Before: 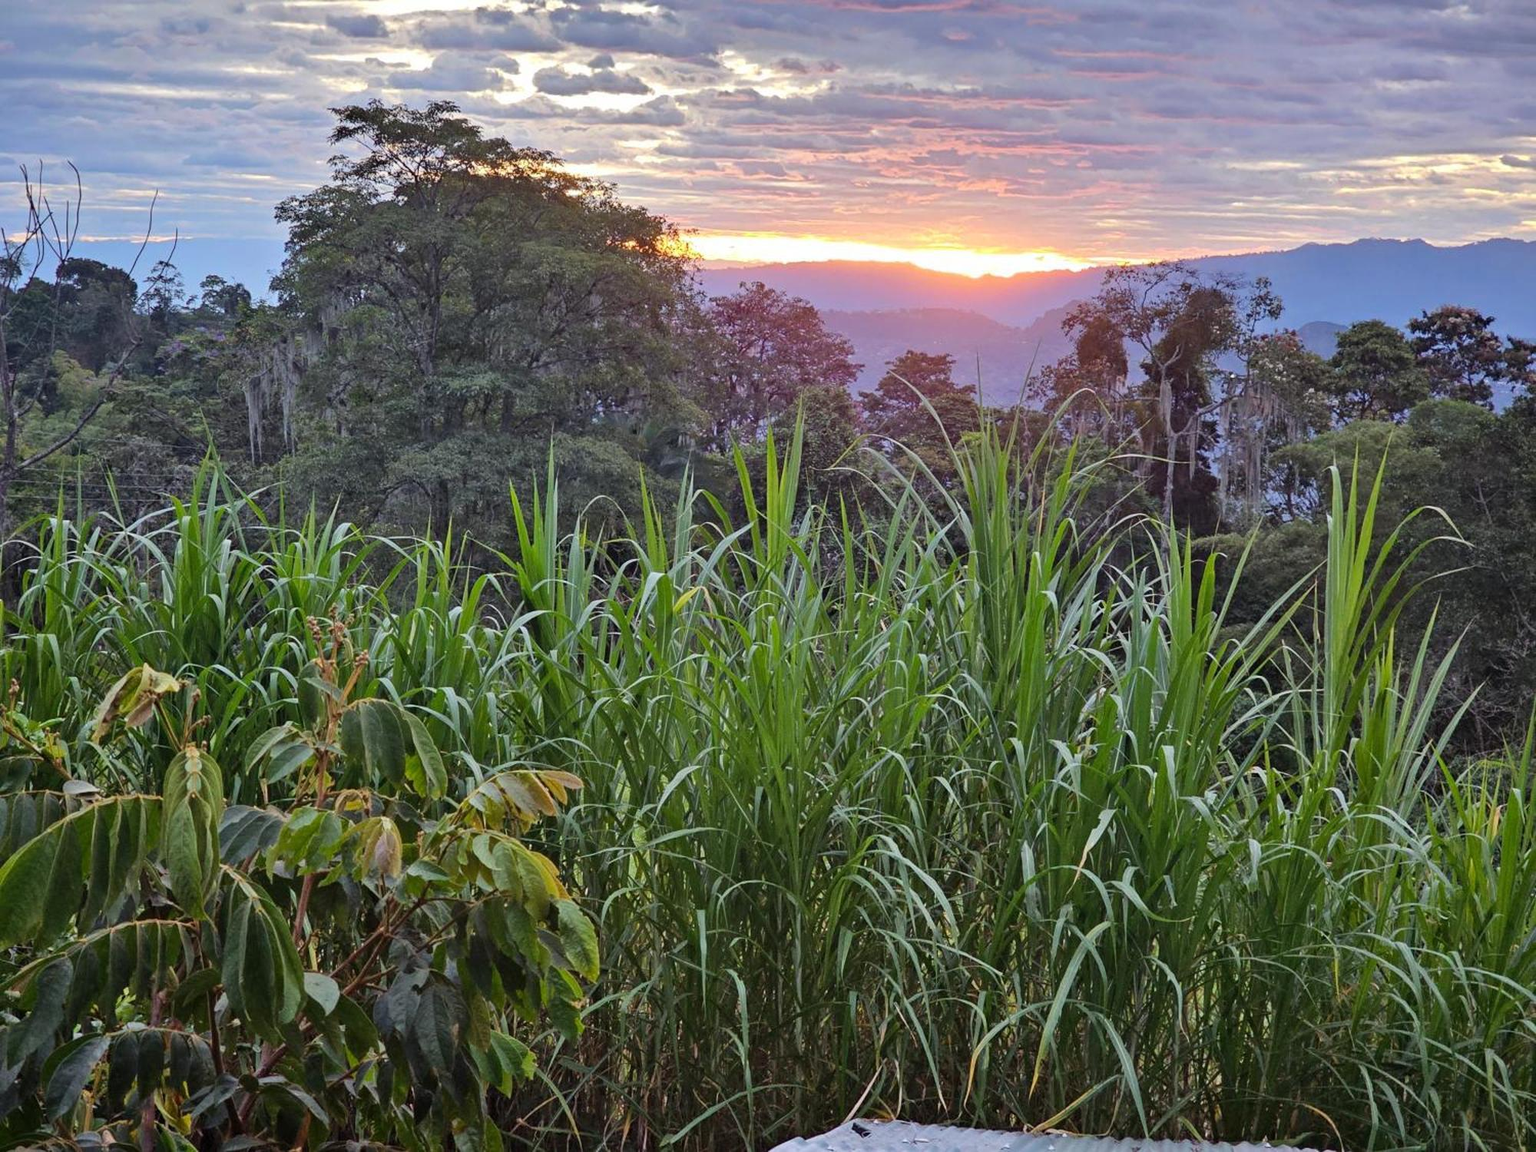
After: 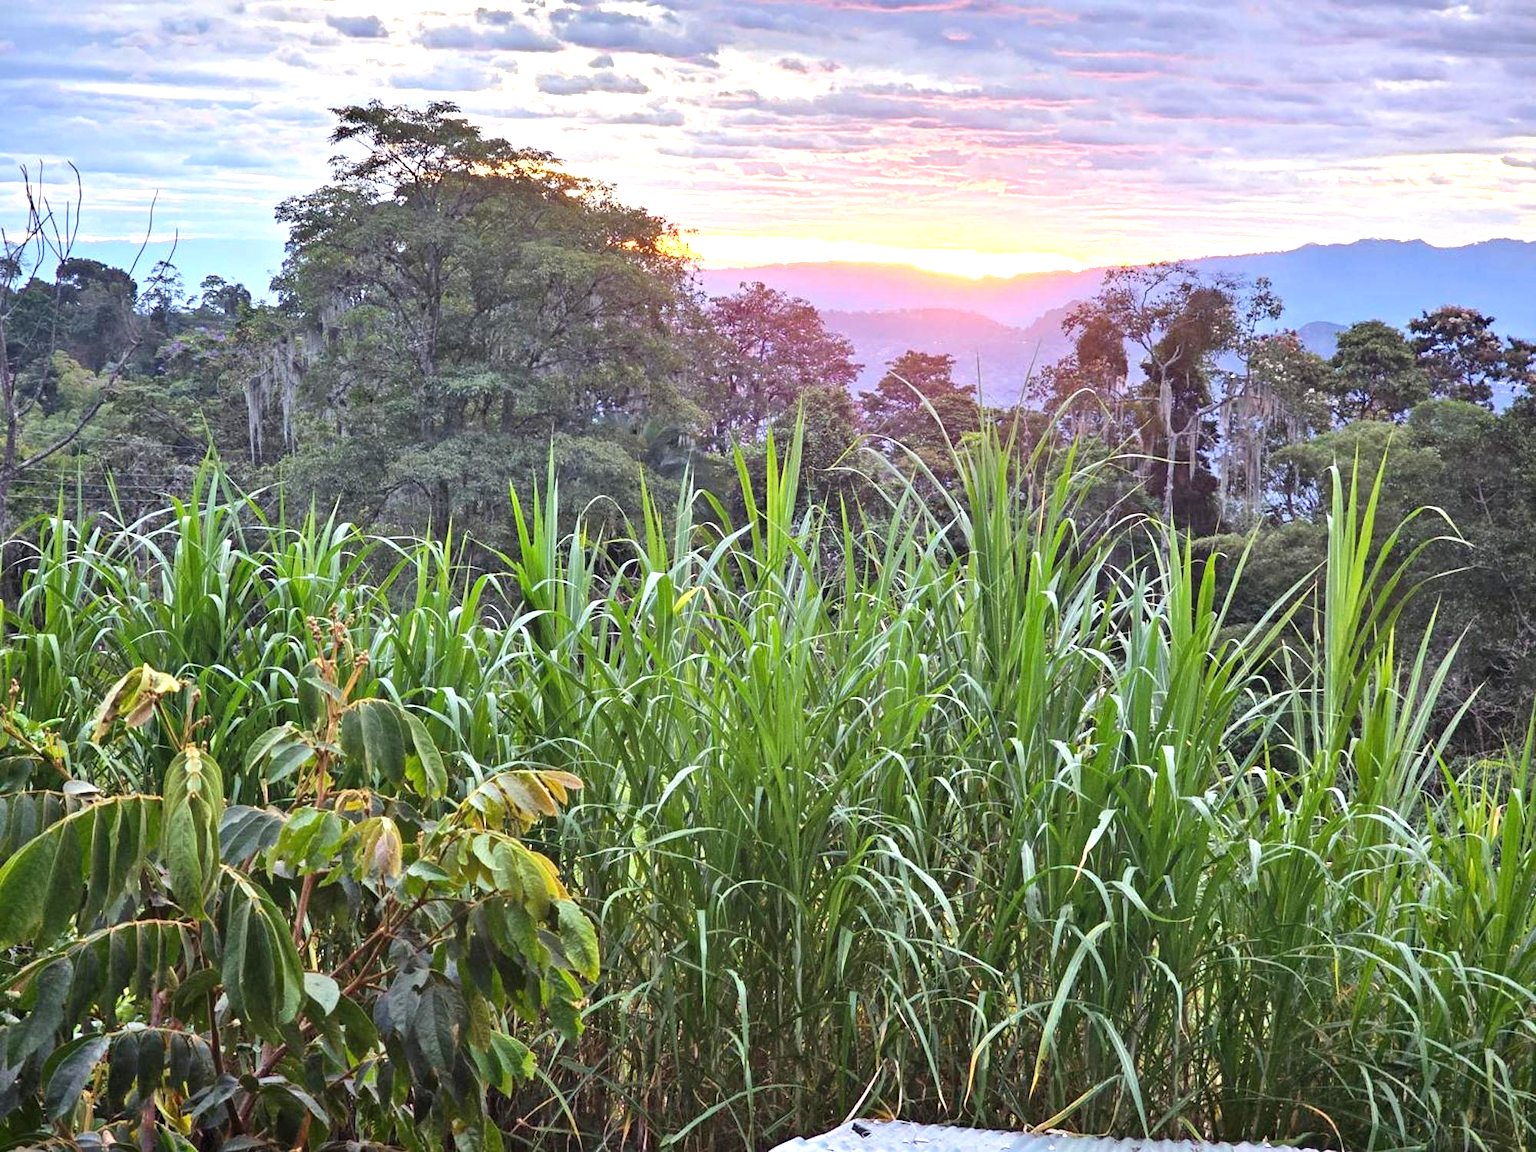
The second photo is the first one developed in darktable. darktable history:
exposure: black level correction 0, exposure 1.028 EV, compensate exposure bias true, compensate highlight preservation false
shadows and highlights: shadows 2.33, highlights -16.34, soften with gaussian
